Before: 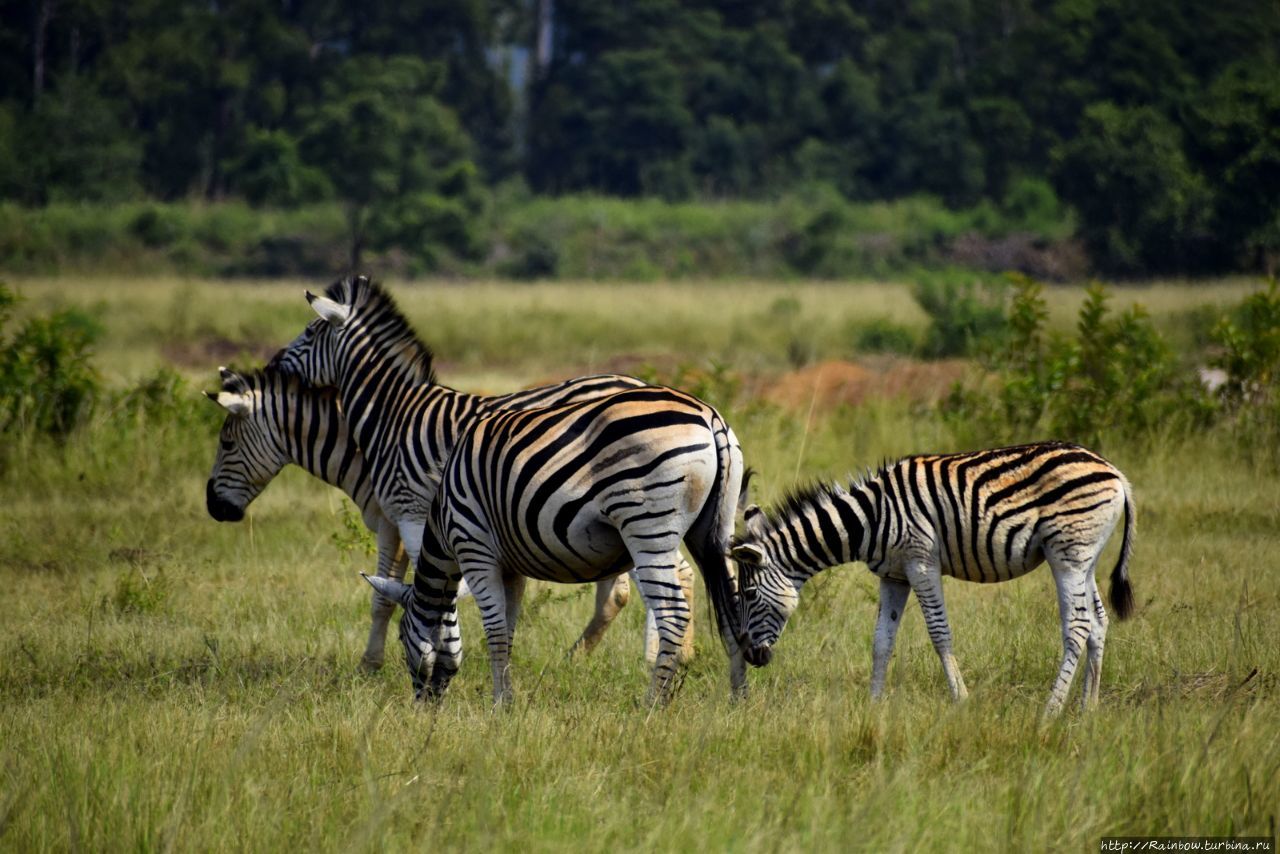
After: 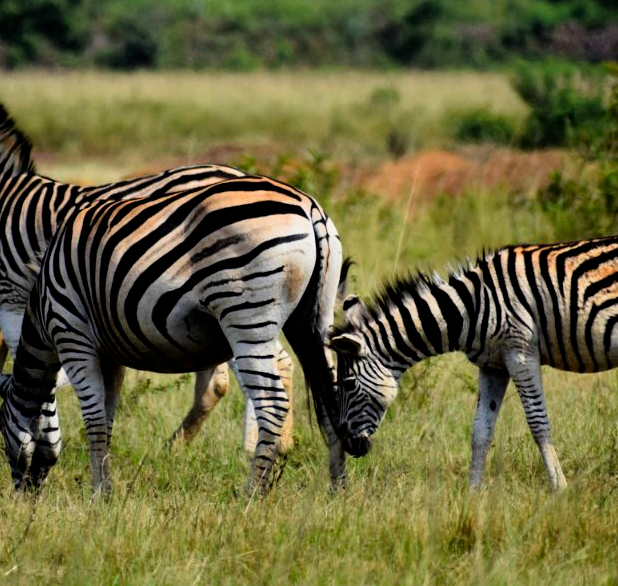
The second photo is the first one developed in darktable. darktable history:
filmic rgb: black relative exposure -8.07 EV, white relative exposure 3 EV, hardness 5.35, contrast 1.25
crop: left 31.379%, top 24.658%, right 20.326%, bottom 6.628%
